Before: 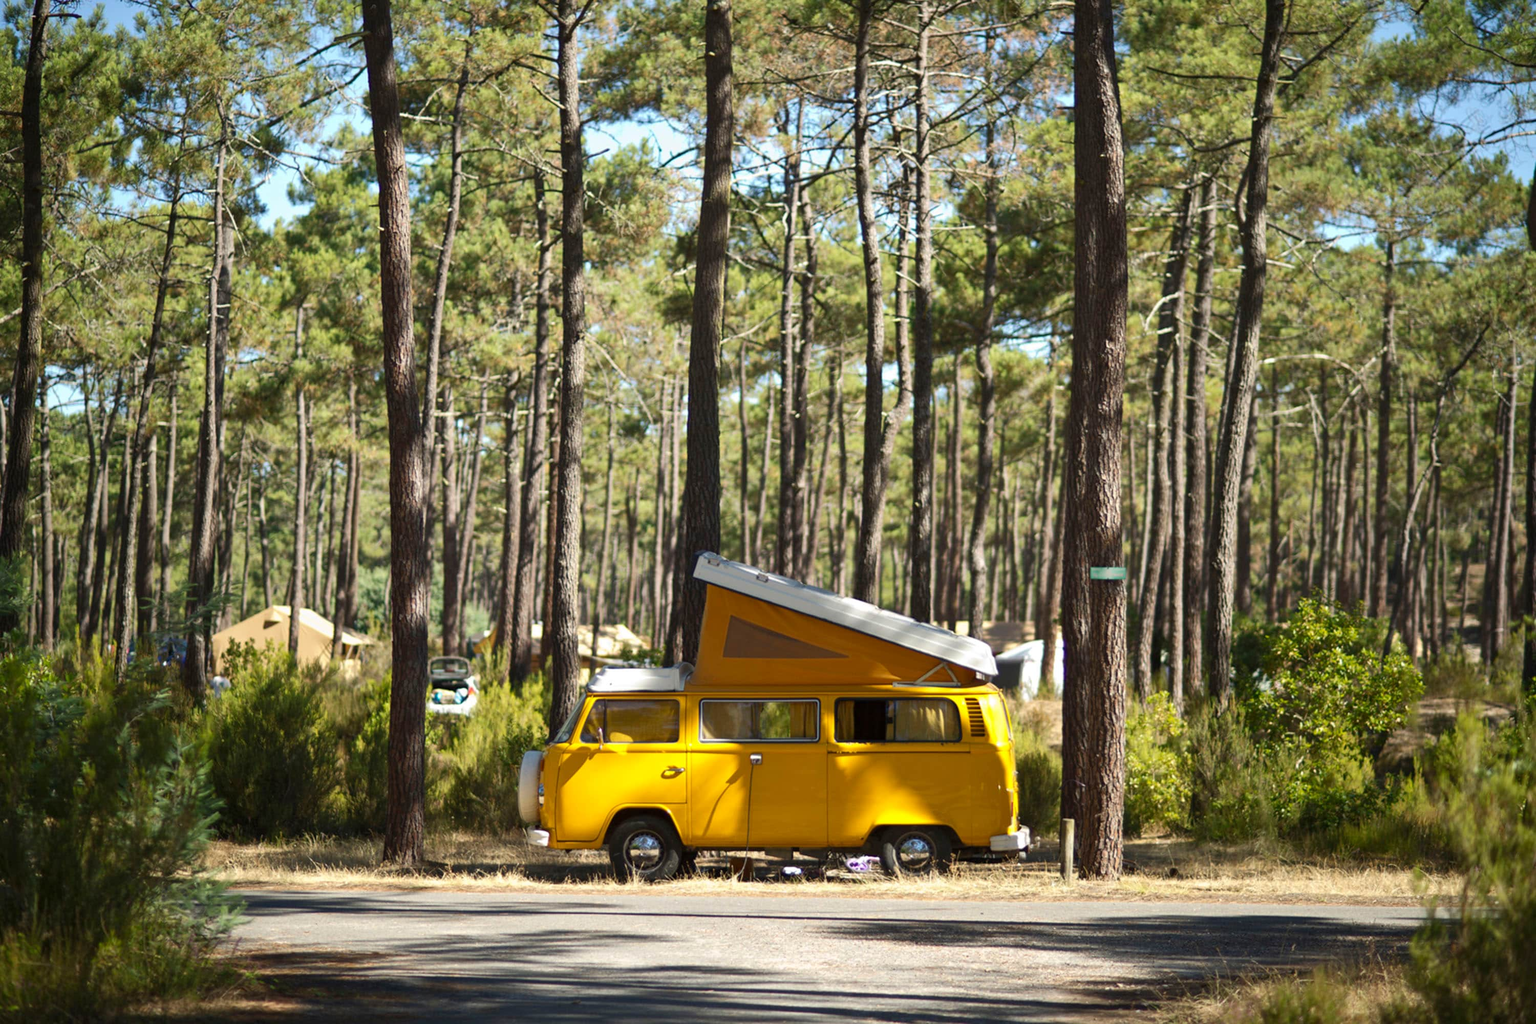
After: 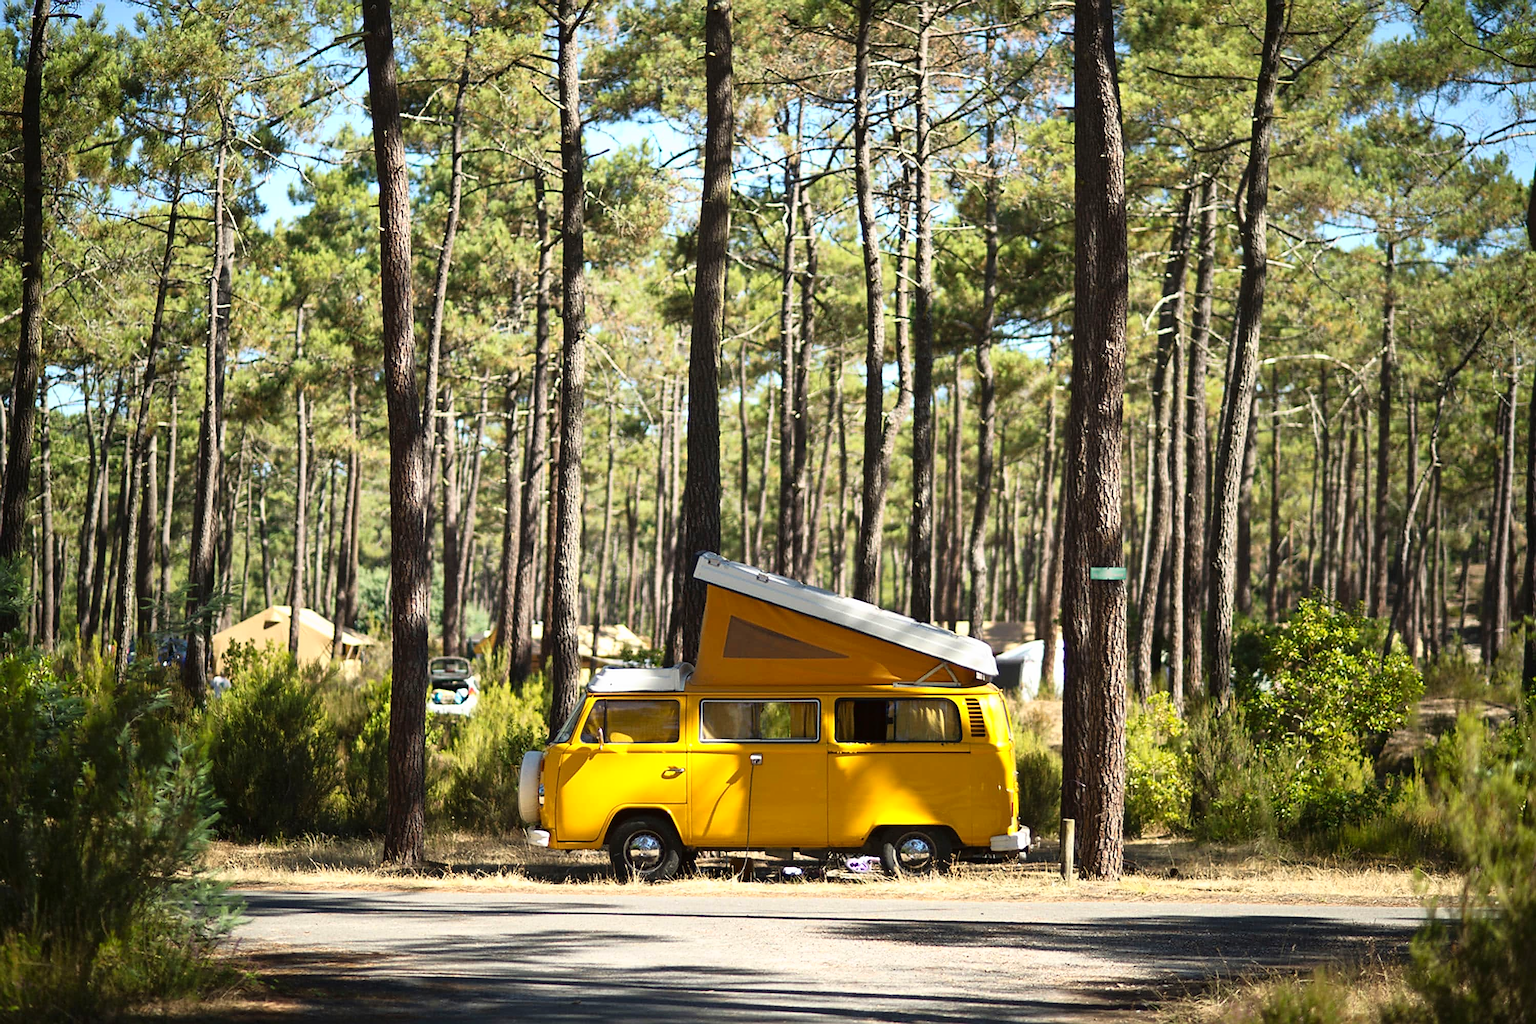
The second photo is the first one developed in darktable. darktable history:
sharpen: radius 1.399, amount 1.247, threshold 0.602
tone curve: curves: ch0 [(0, 0.01) (0.037, 0.032) (0.131, 0.108) (0.275, 0.286) (0.483, 0.517) (0.61, 0.661) (0.697, 0.768) (0.797, 0.876) (0.888, 0.952) (0.997, 0.995)]; ch1 [(0, 0) (0.312, 0.262) (0.425, 0.402) (0.5, 0.5) (0.527, 0.532) (0.556, 0.585) (0.683, 0.706) (0.746, 0.77) (1, 1)]; ch2 [(0, 0) (0.223, 0.185) (0.333, 0.284) (0.432, 0.4) (0.502, 0.502) (0.525, 0.527) (0.545, 0.564) (0.587, 0.613) (0.636, 0.654) (0.711, 0.729) (0.845, 0.855) (0.998, 0.977)], color space Lab, linked channels, preserve colors none
